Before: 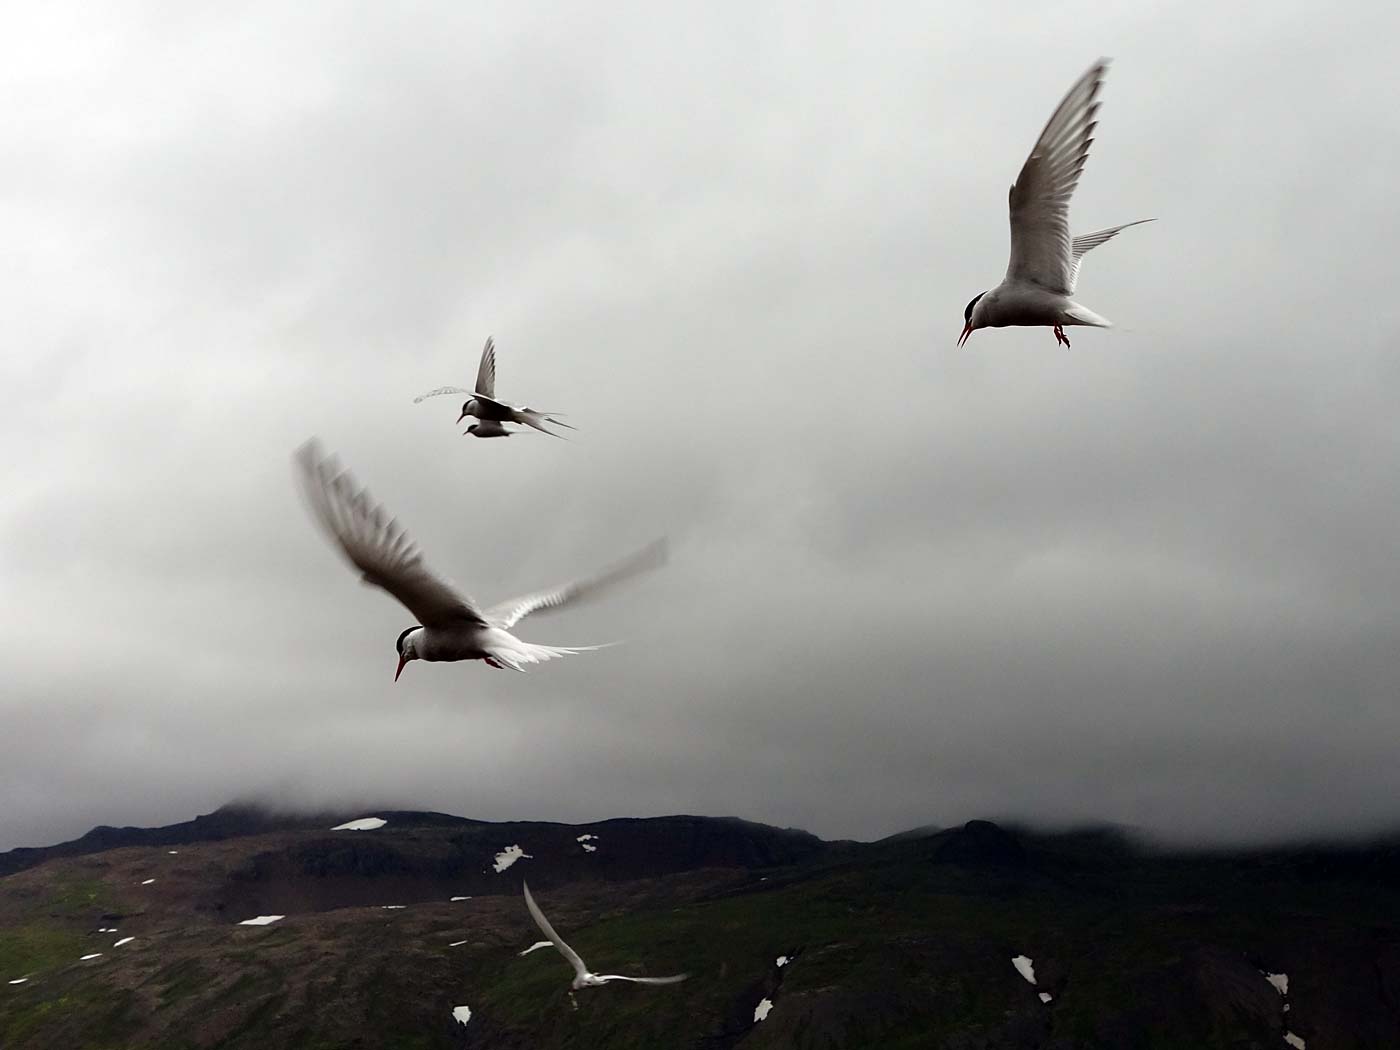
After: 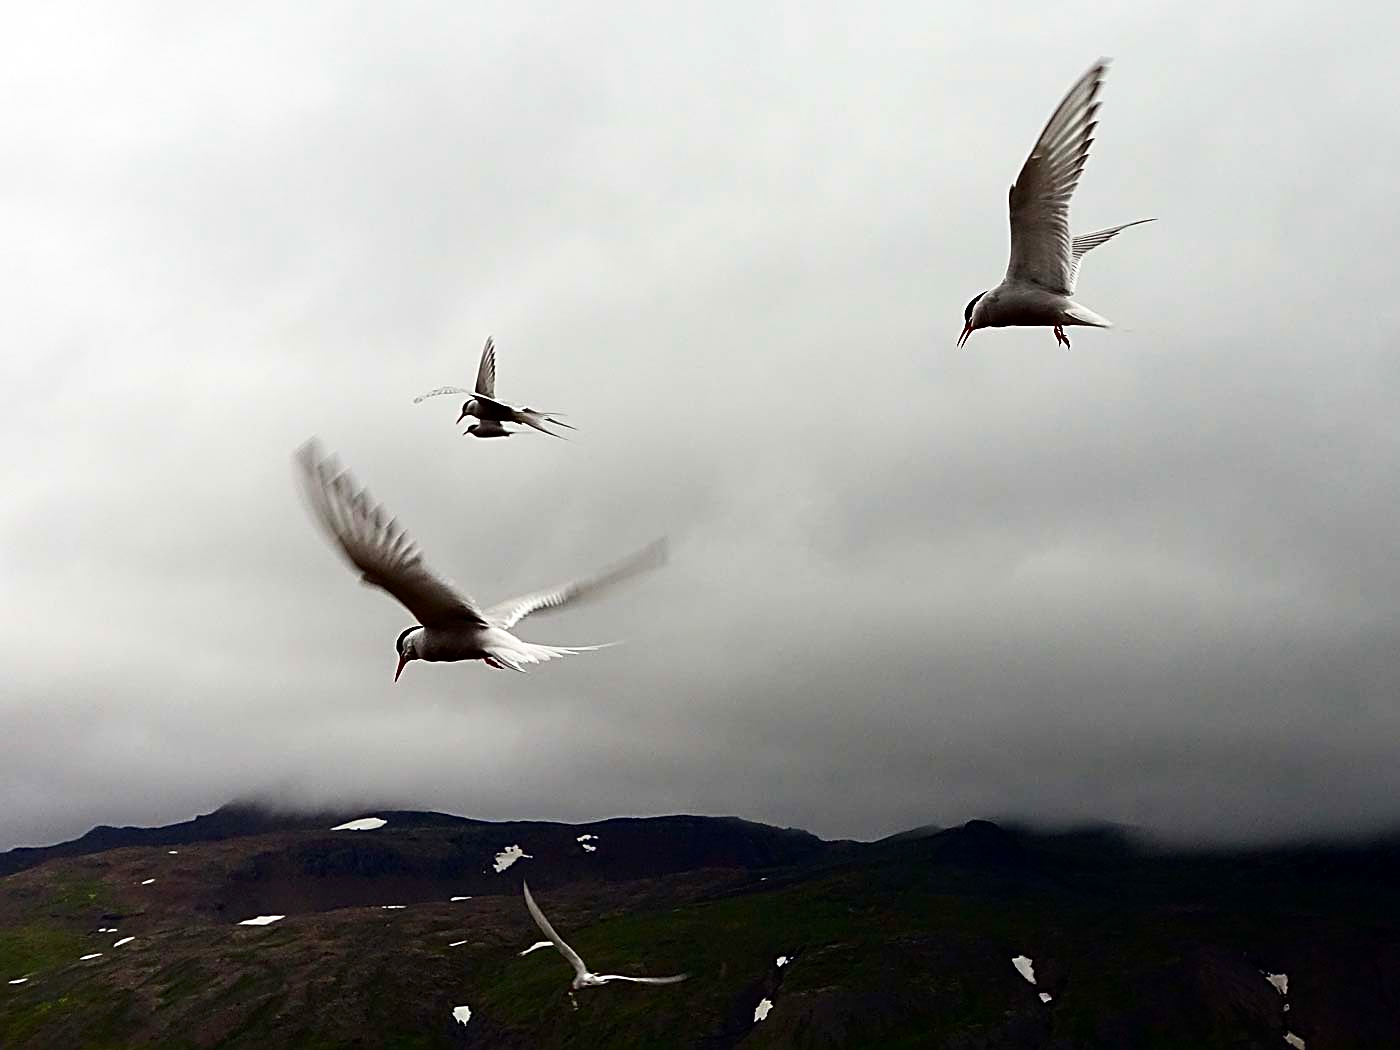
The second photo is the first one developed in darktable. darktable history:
sharpen: radius 2.584, amount 0.688
white balance: red 1, blue 1
contrast brightness saturation: contrast 0.18, saturation 0.3
